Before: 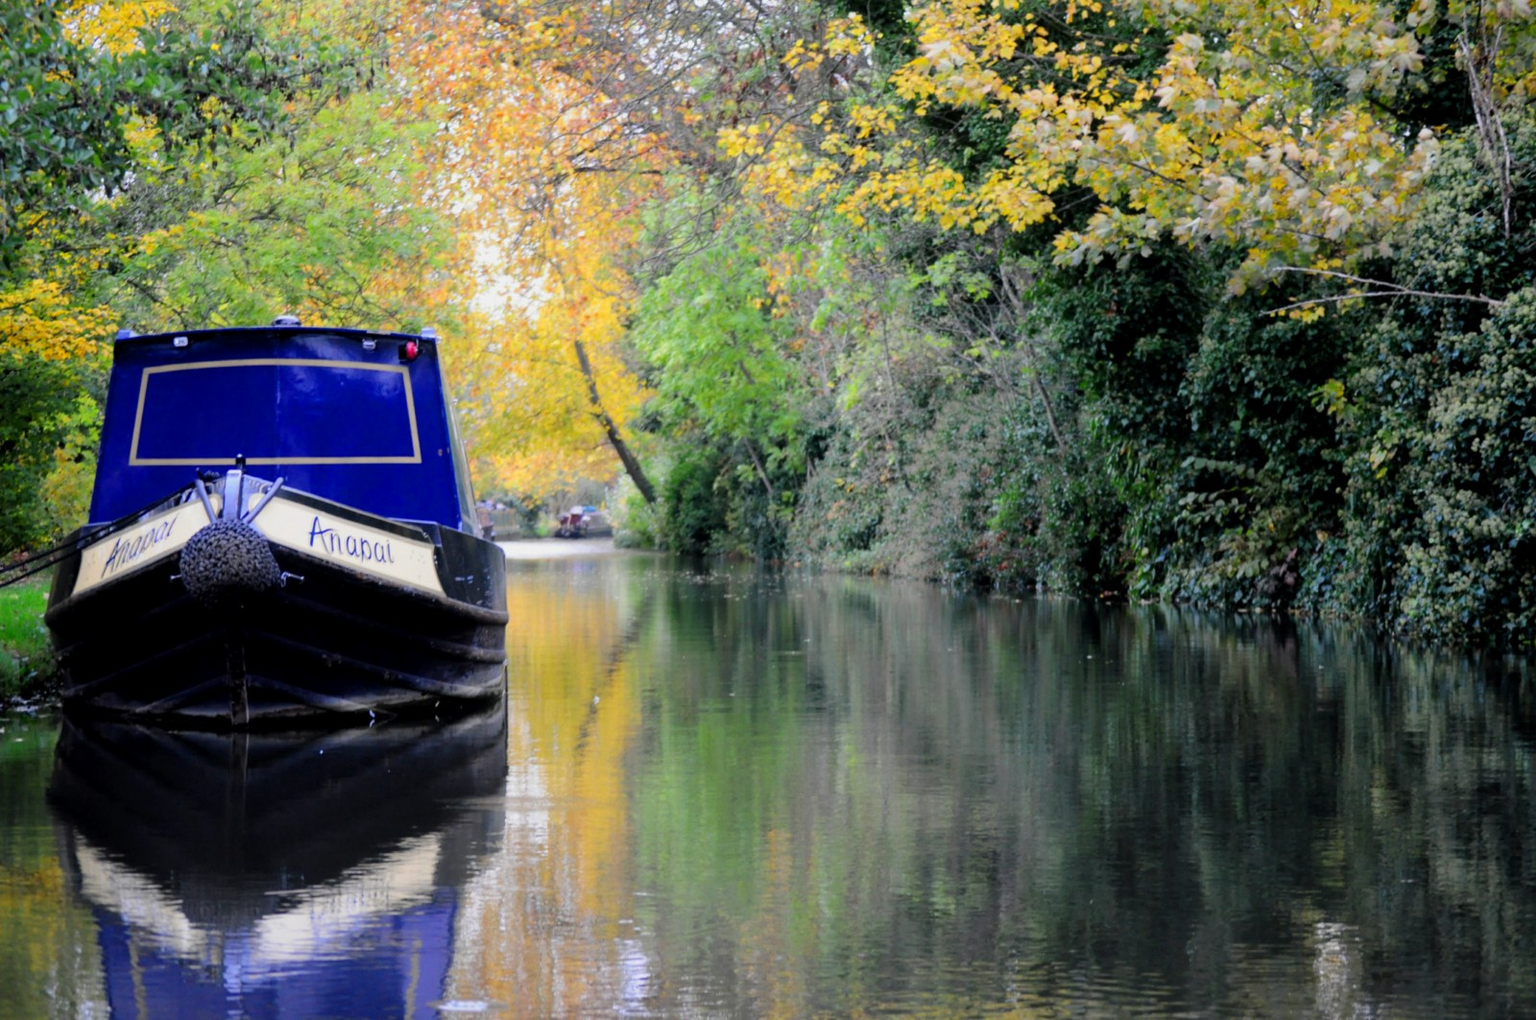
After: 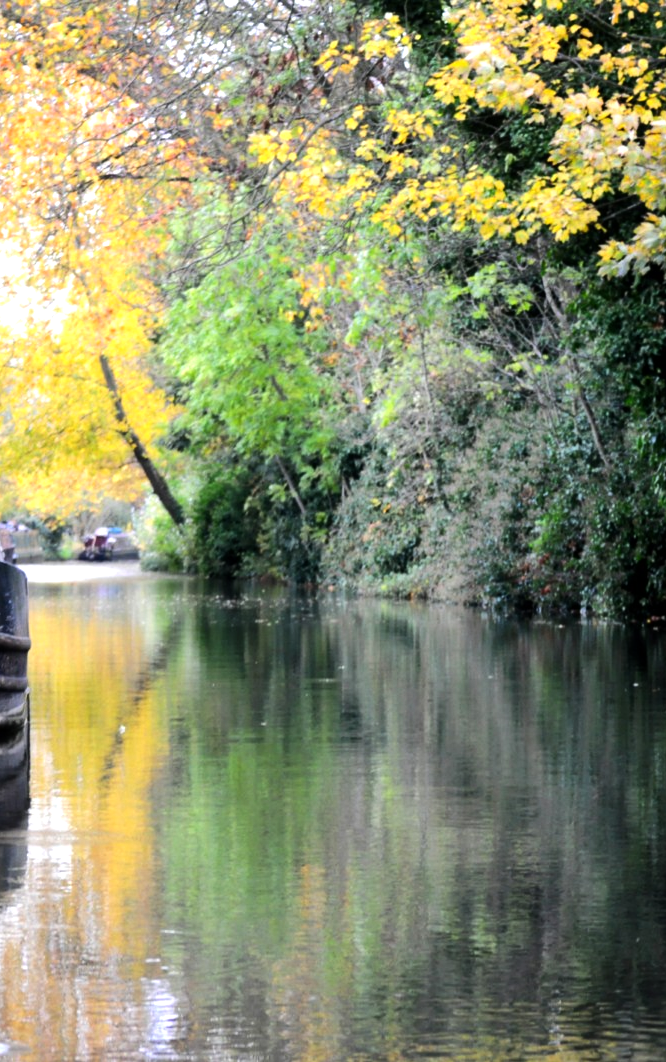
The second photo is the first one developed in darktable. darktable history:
rotate and perspective: crop left 0, crop top 0
tone equalizer: -8 EV -0.75 EV, -7 EV -0.7 EV, -6 EV -0.6 EV, -5 EV -0.4 EV, -3 EV 0.4 EV, -2 EV 0.6 EV, -1 EV 0.7 EV, +0 EV 0.75 EV, edges refinement/feathering 500, mask exposure compensation -1.57 EV, preserve details no
crop: left 31.229%, right 27.105%
